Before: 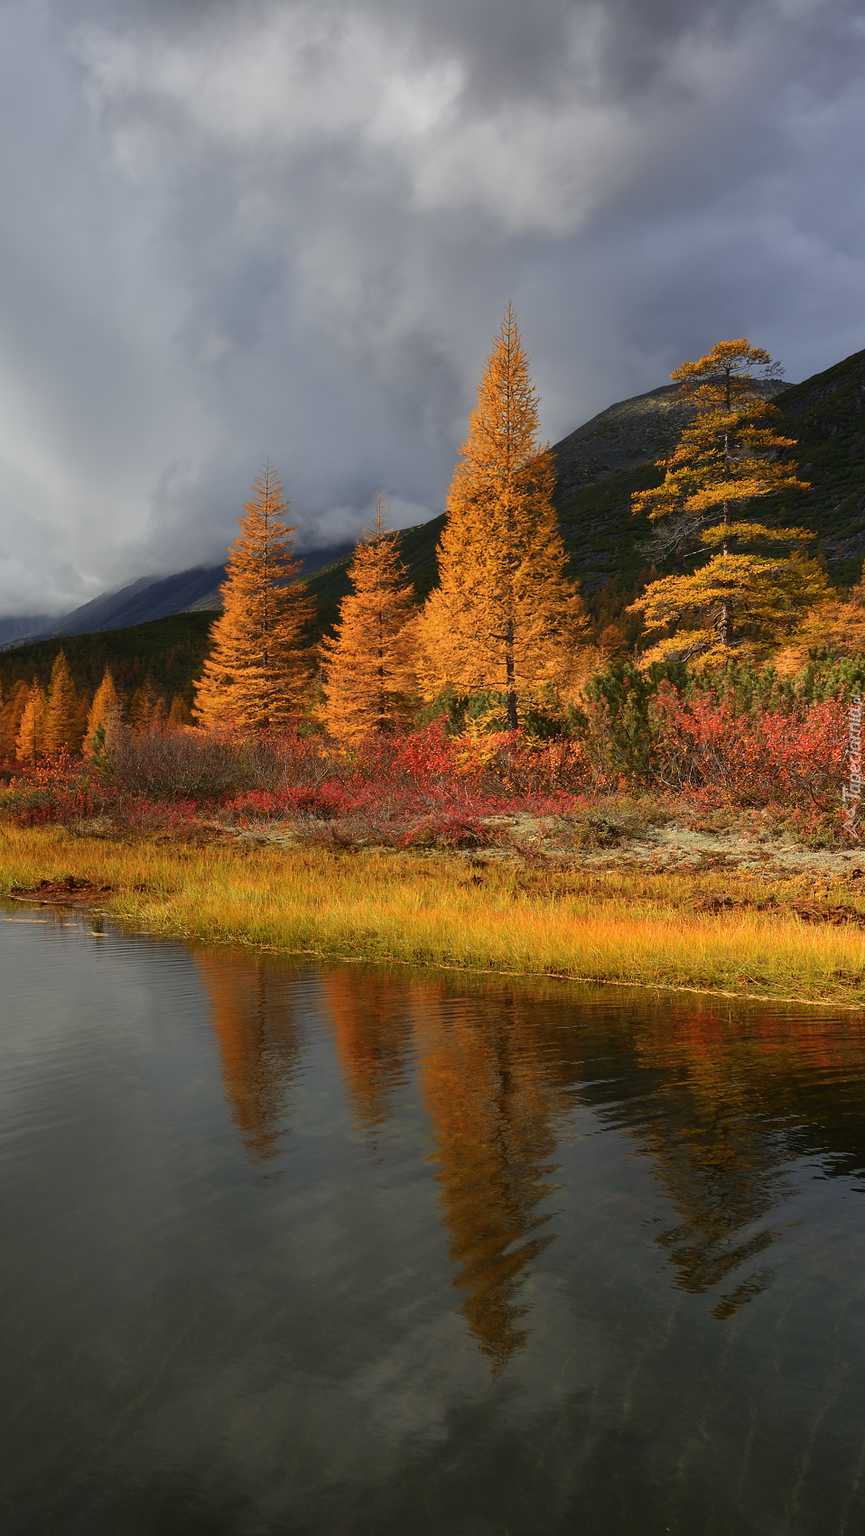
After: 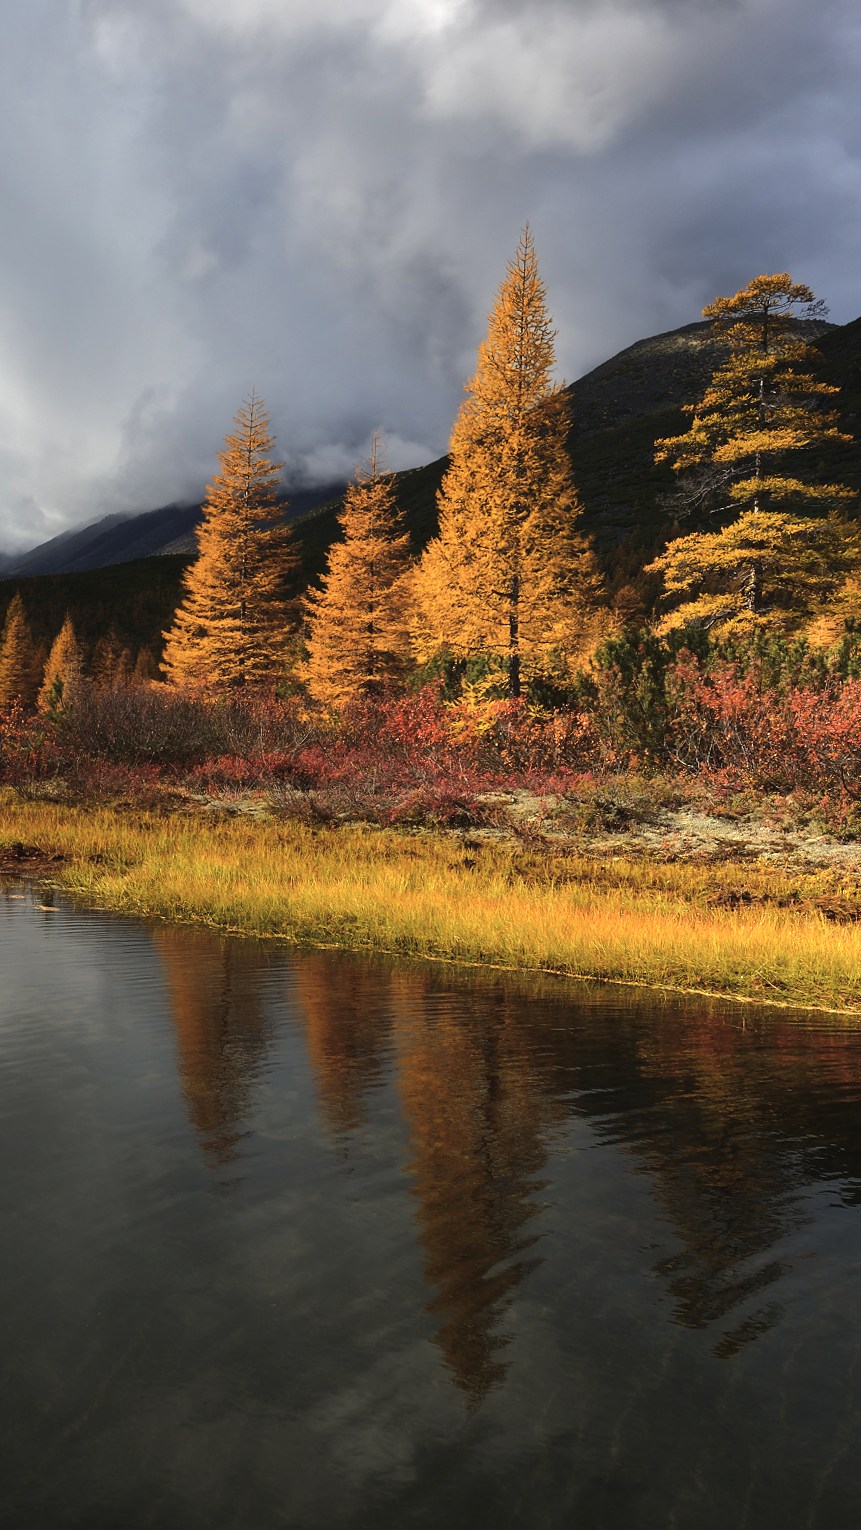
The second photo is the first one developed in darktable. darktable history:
contrast brightness saturation: contrast 0.06, brightness -0.01, saturation -0.23
crop and rotate: angle -1.96°, left 3.097%, top 4.154%, right 1.586%, bottom 0.529%
color balance rgb: global offset › luminance 0.71%, perceptual saturation grading › global saturation -11.5%, perceptual brilliance grading › highlights 17.77%, perceptual brilliance grading › mid-tones 31.71%, perceptual brilliance grading › shadows -31.01%, global vibrance 50%
base curve: curves: ch0 [(0, 0) (0.74, 0.67) (1, 1)]
